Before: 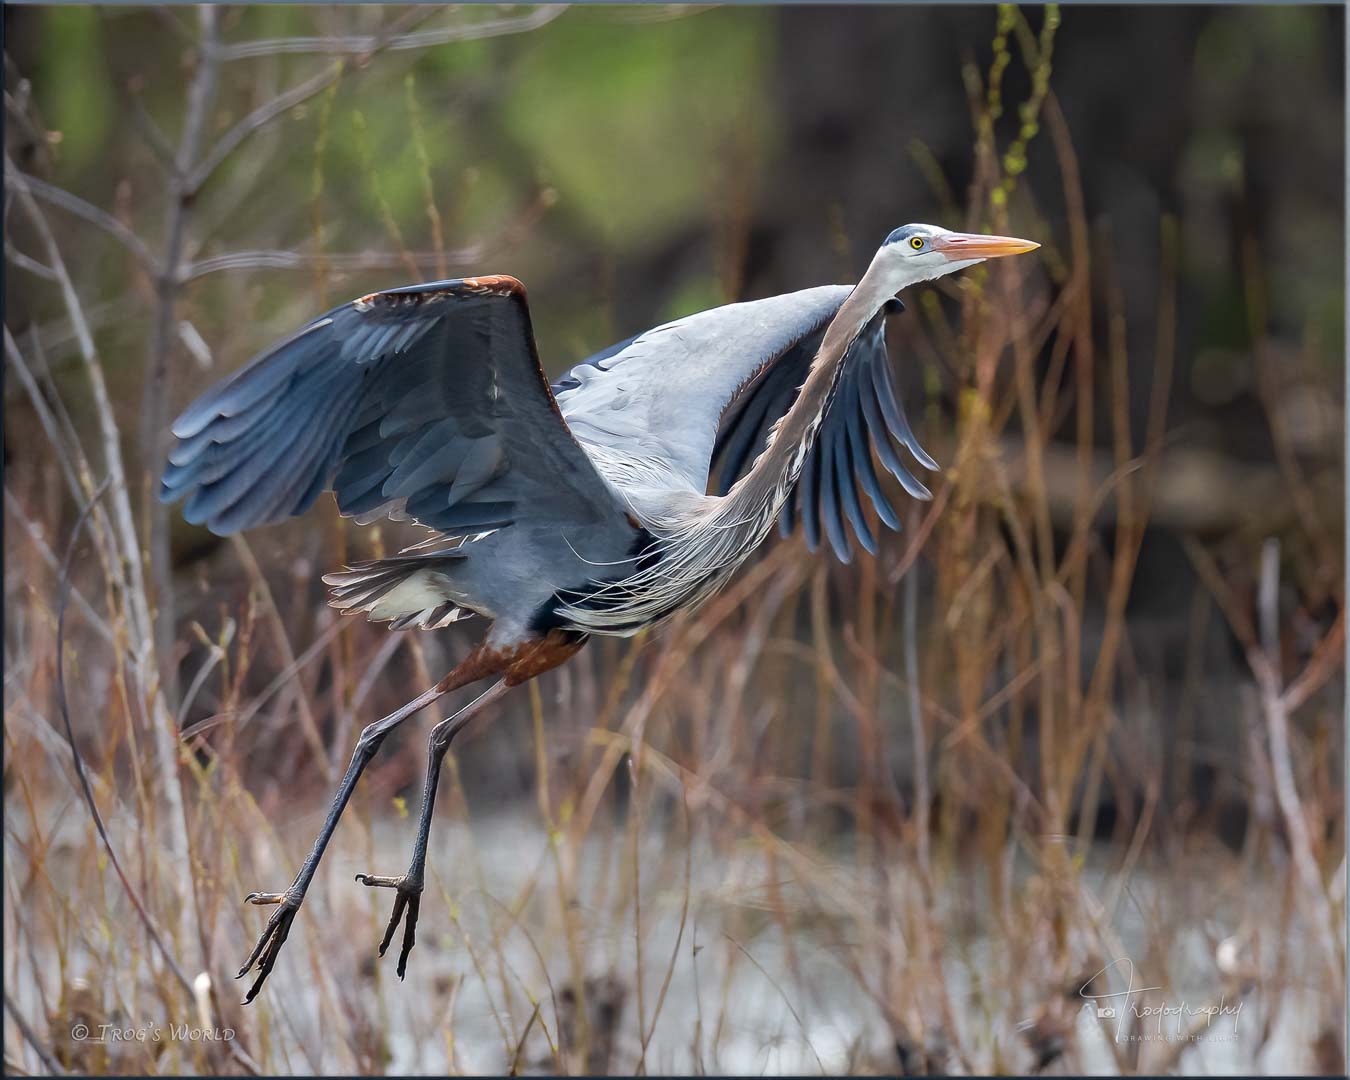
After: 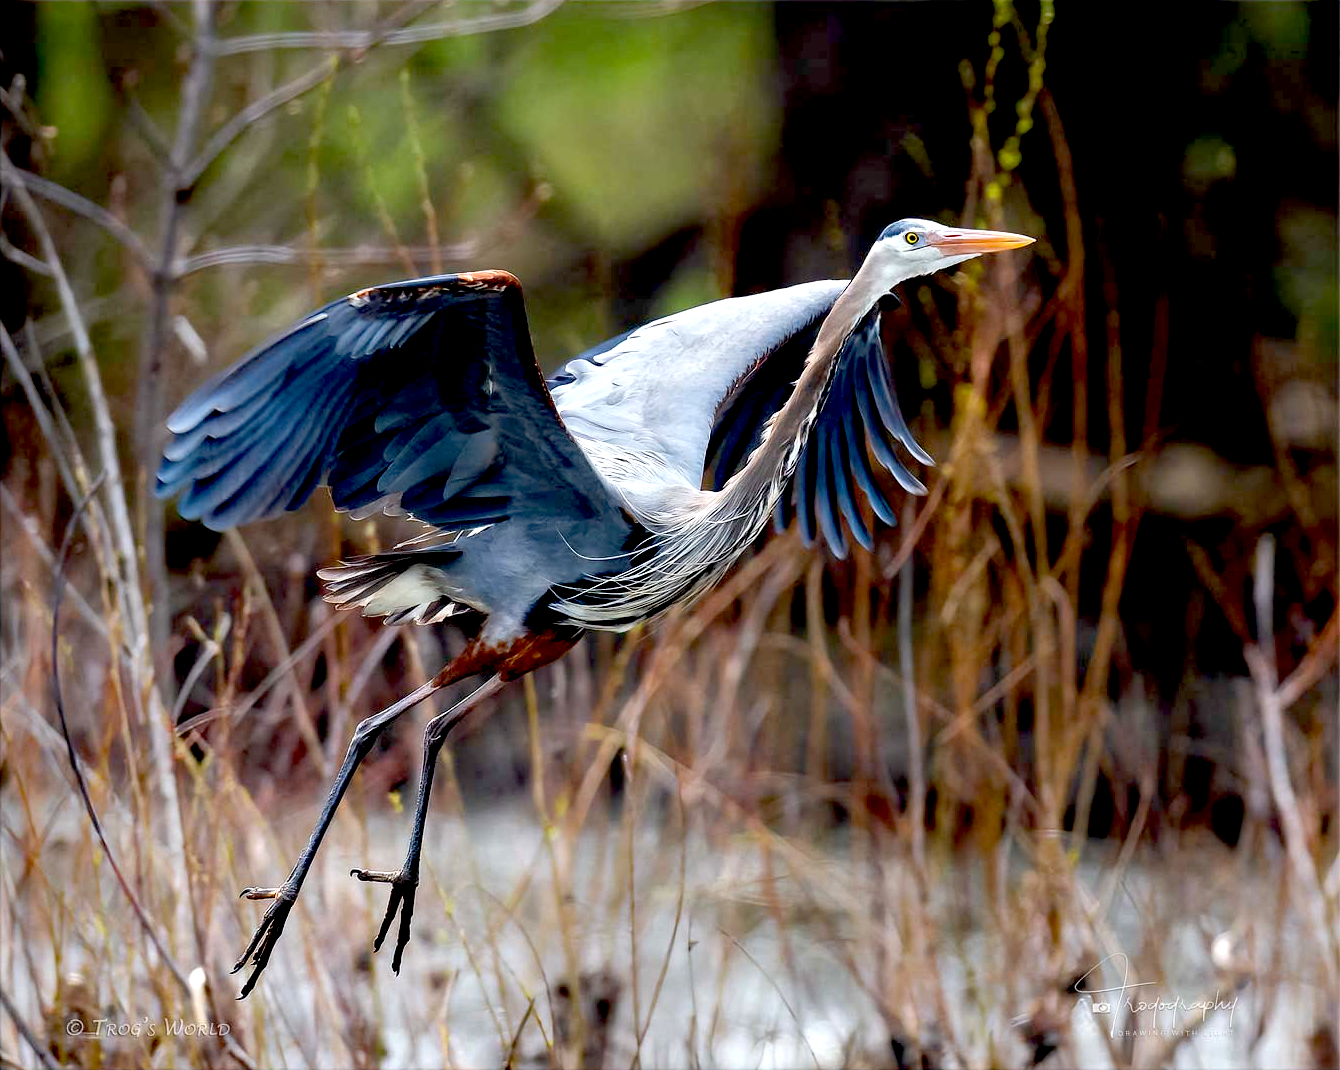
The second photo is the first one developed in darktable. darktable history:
exposure: black level correction 0.04, exposure 0.5 EV, compensate highlight preservation false
crop: left 0.434%, top 0.485%, right 0.244%, bottom 0.386%
